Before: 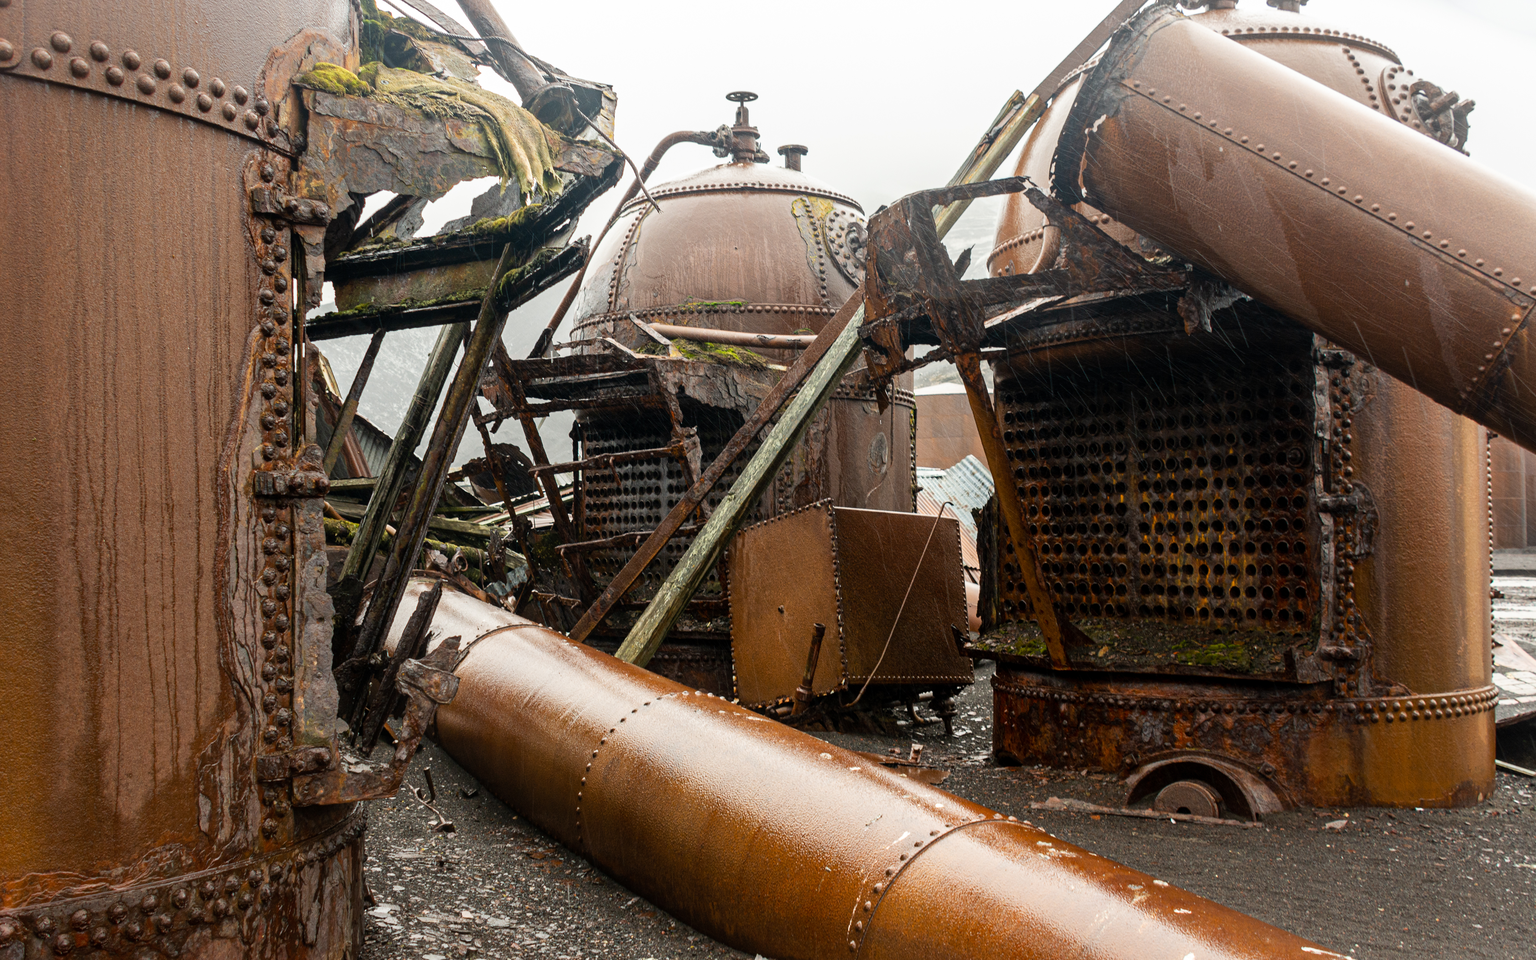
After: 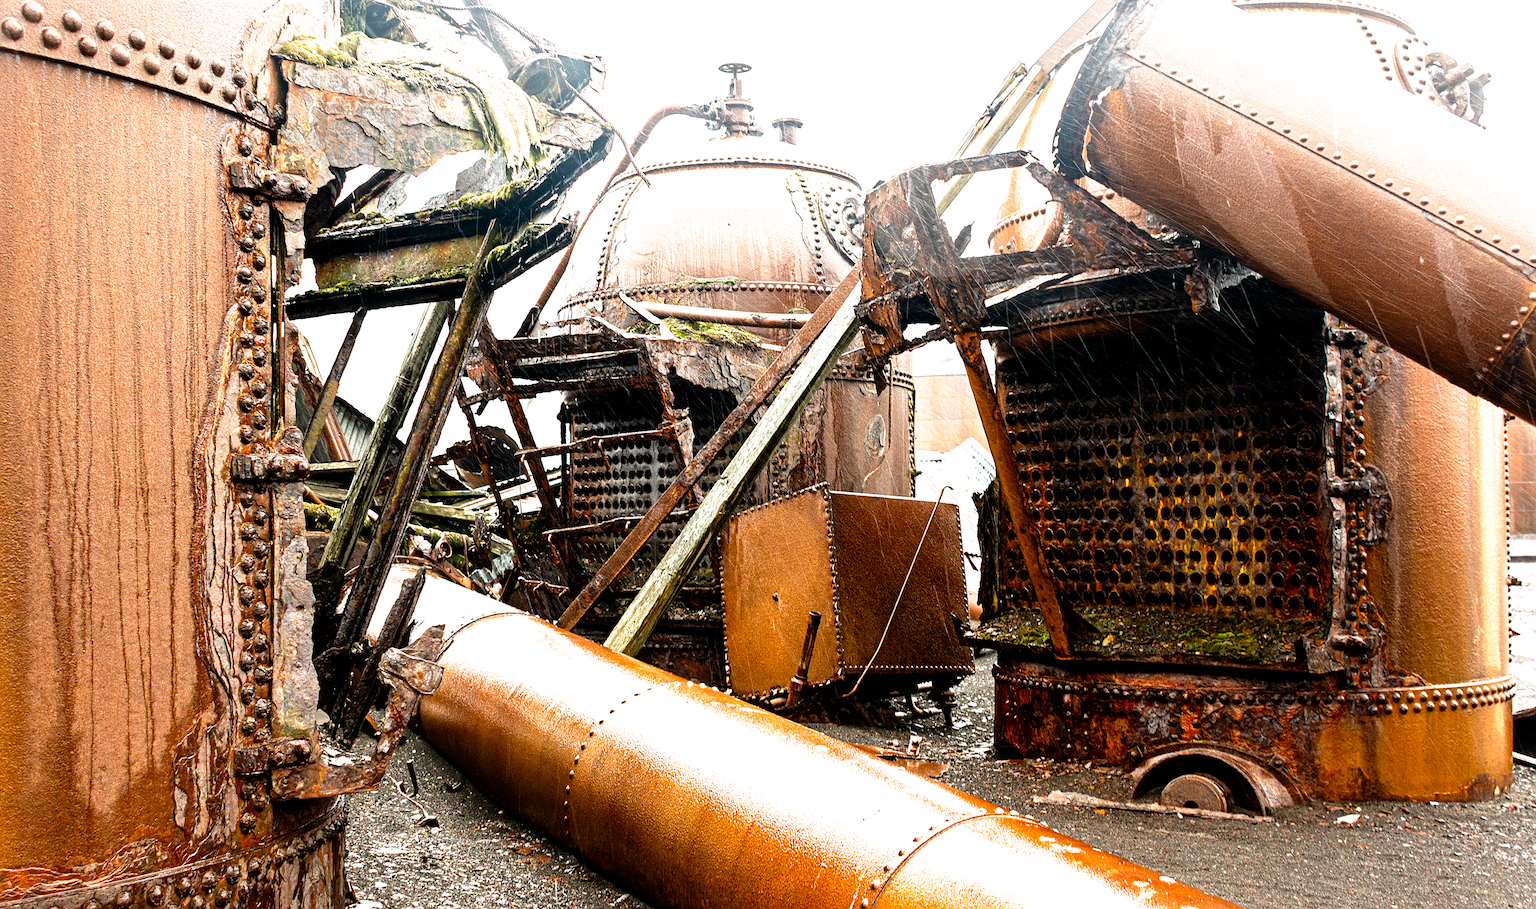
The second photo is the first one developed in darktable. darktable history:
exposure: exposure 1.5 EV, compensate highlight preservation false
filmic rgb: black relative exposure -8.7 EV, white relative exposure 2.7 EV, threshold 3 EV, target black luminance 0%, hardness 6.25, latitude 76.53%, contrast 1.326, shadows ↔ highlights balance -0.349%, preserve chrominance no, color science v4 (2020), enable highlight reconstruction true
crop: left 1.964%, top 3.251%, right 1.122%, bottom 4.933%
sharpen: on, module defaults
